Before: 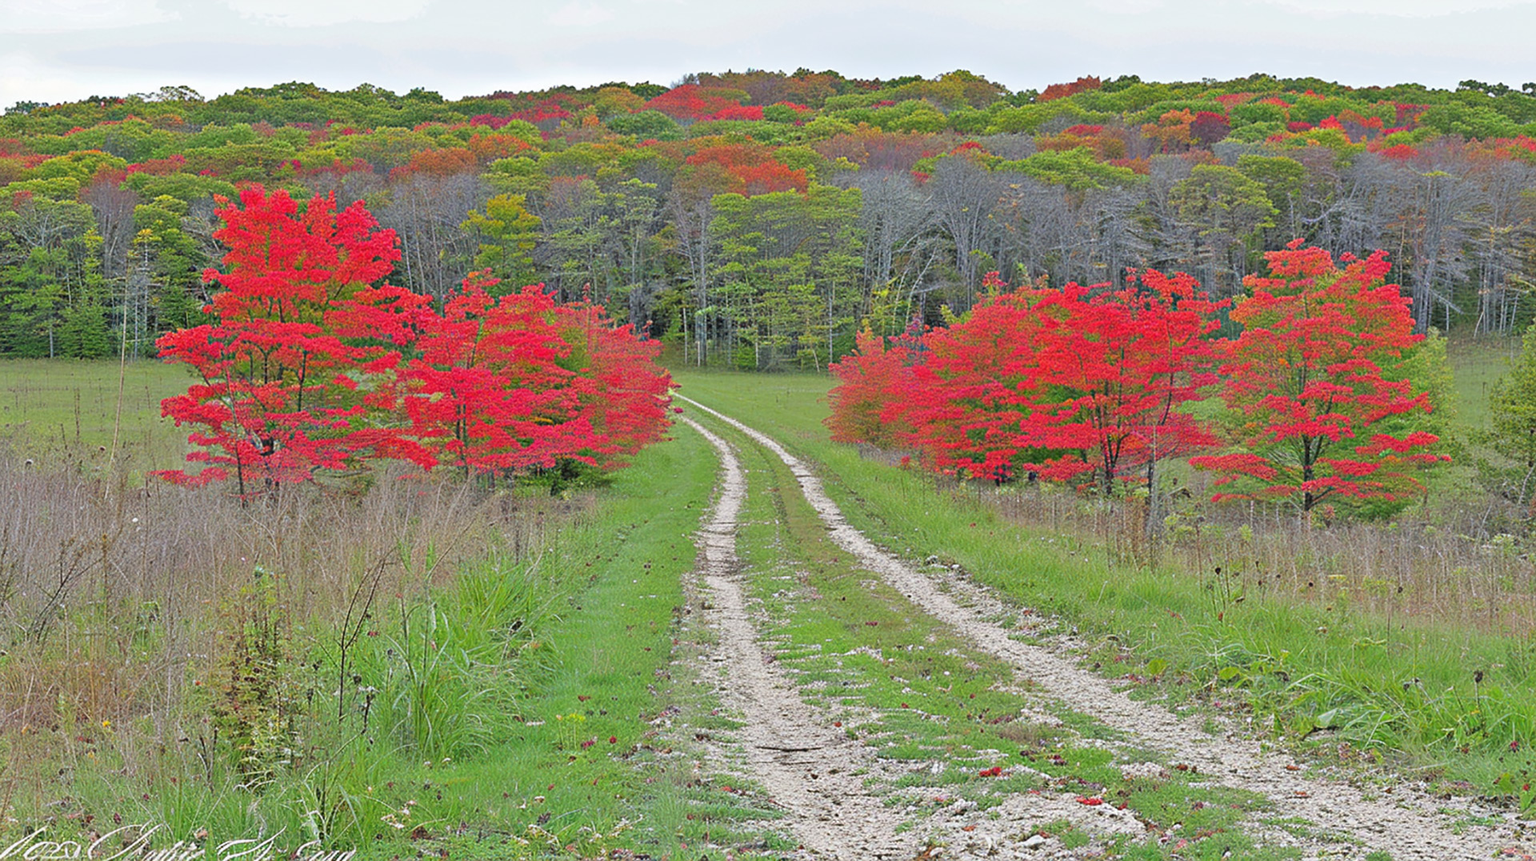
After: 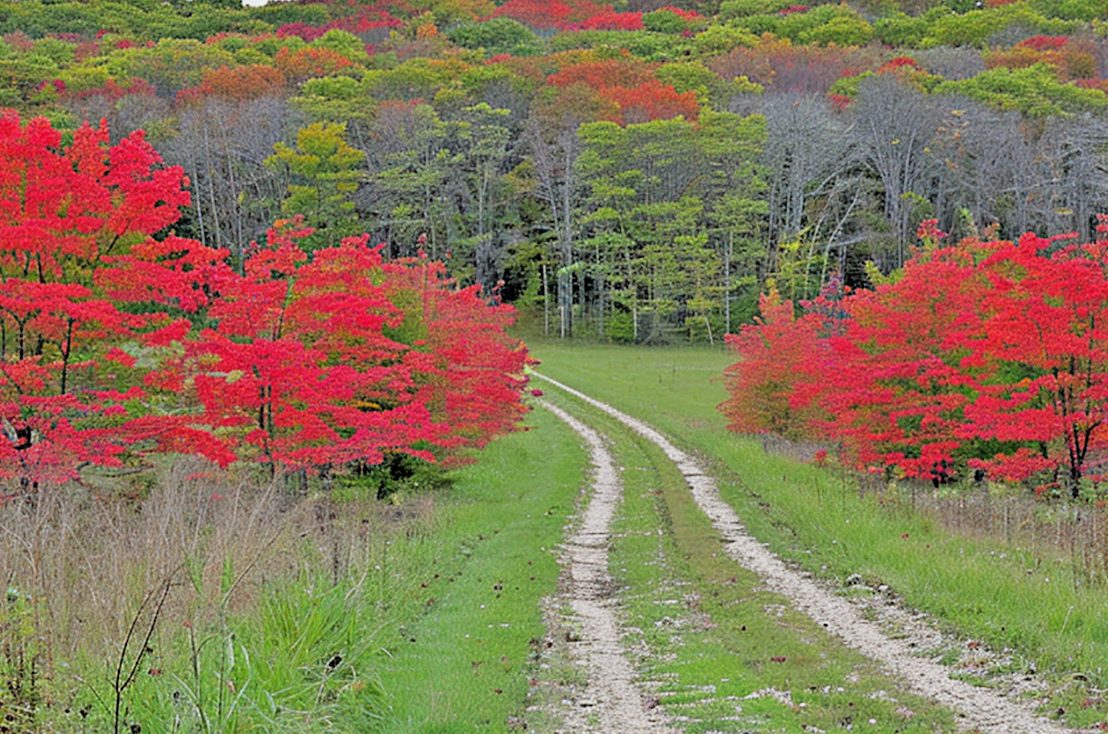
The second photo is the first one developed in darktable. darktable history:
filmic rgb: black relative exposure -3.92 EV, white relative exposure 3.14 EV, hardness 2.87
crop: left 16.202%, top 11.208%, right 26.045%, bottom 20.557%
